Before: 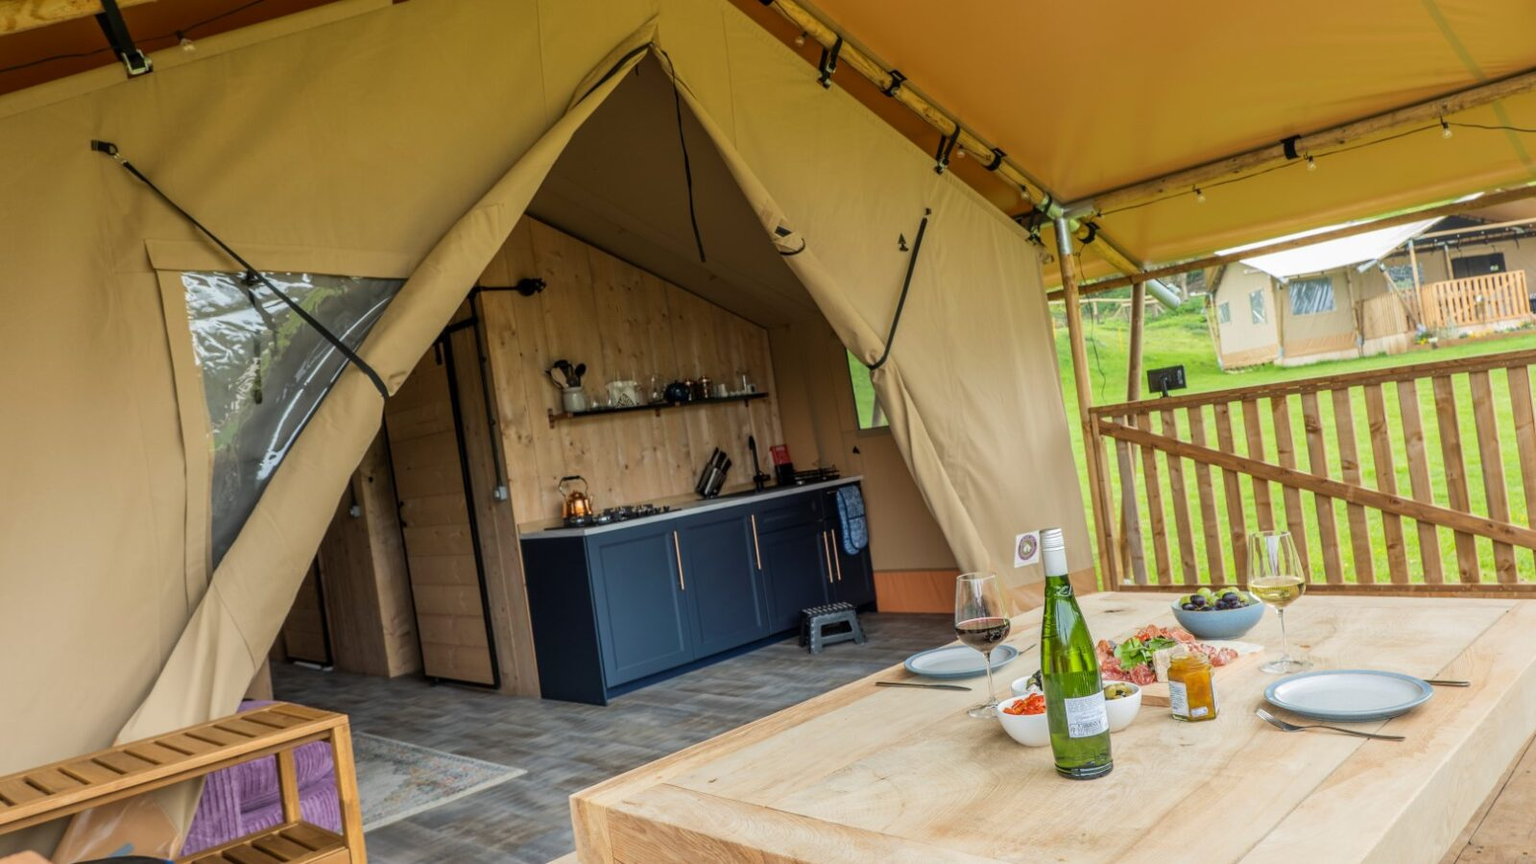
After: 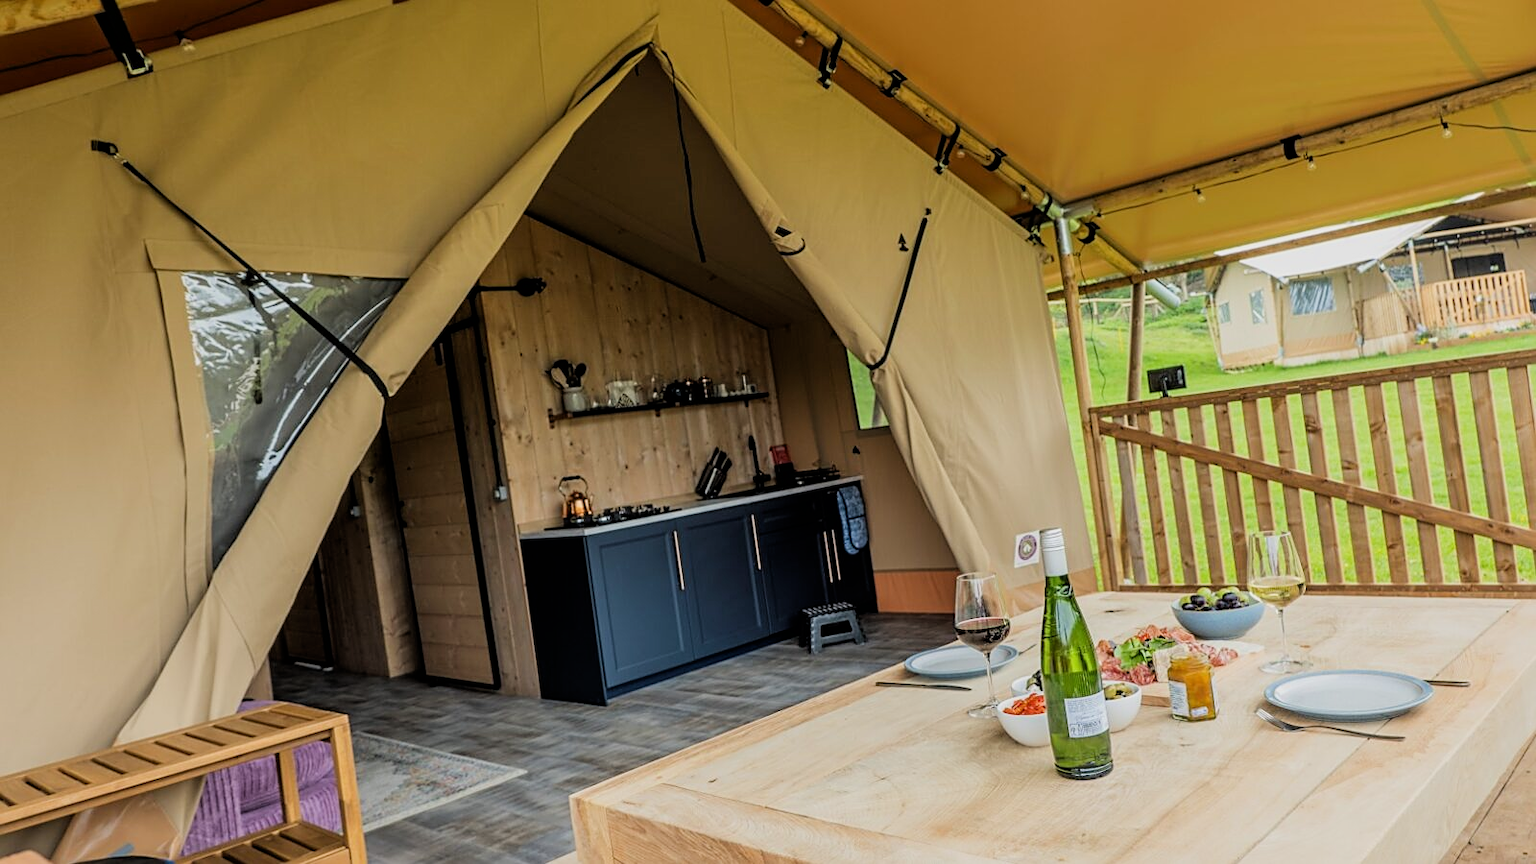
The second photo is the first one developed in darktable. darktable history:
sharpen: on, module defaults
filmic rgb: black relative exposure -7.97 EV, white relative exposure 4.05 EV, hardness 4.11, latitude 49.6%, contrast 1.101
